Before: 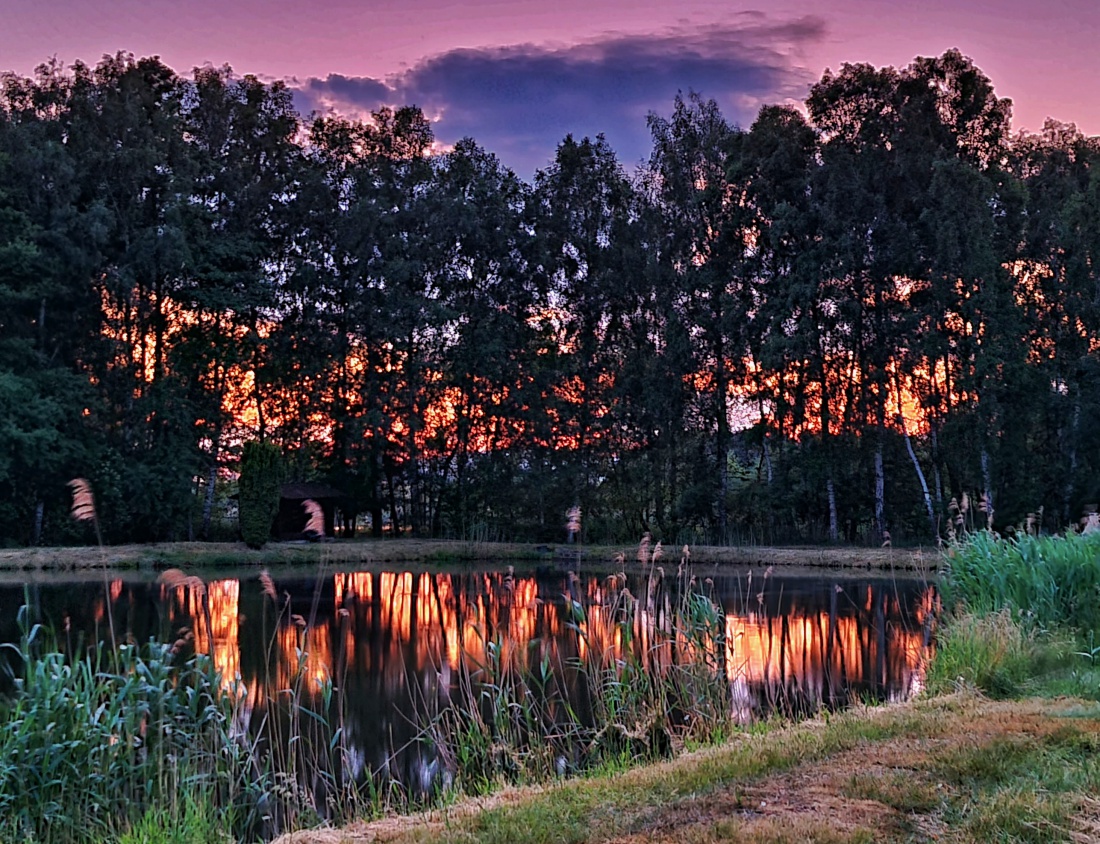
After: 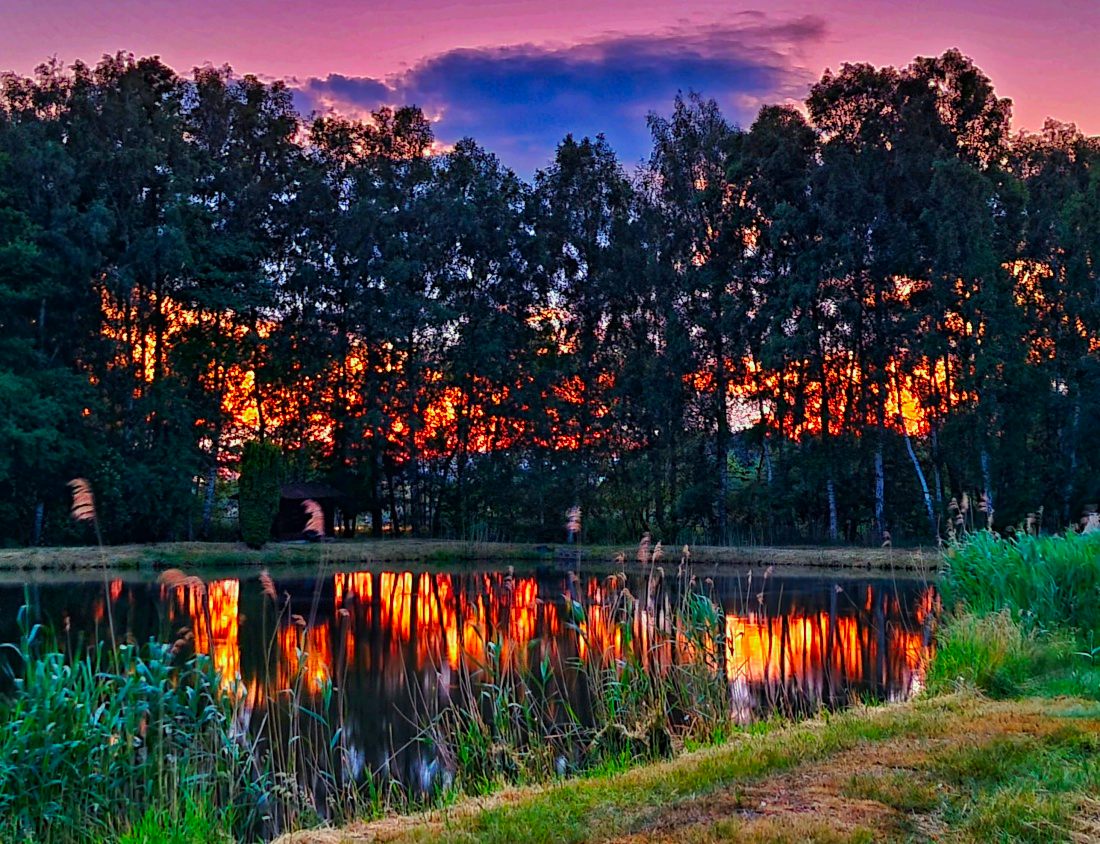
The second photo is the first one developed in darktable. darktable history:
color correction: highlights a* -11.08, highlights b* 9.89, saturation 1.71
